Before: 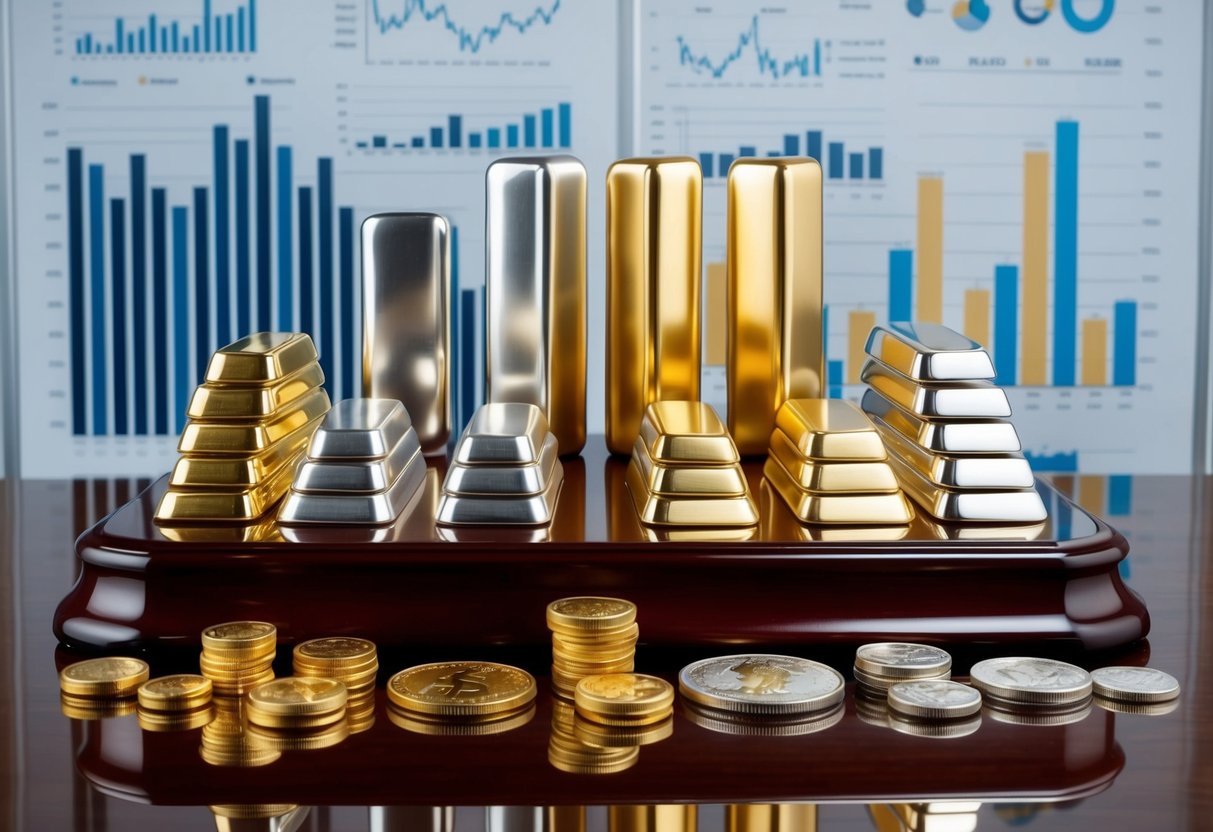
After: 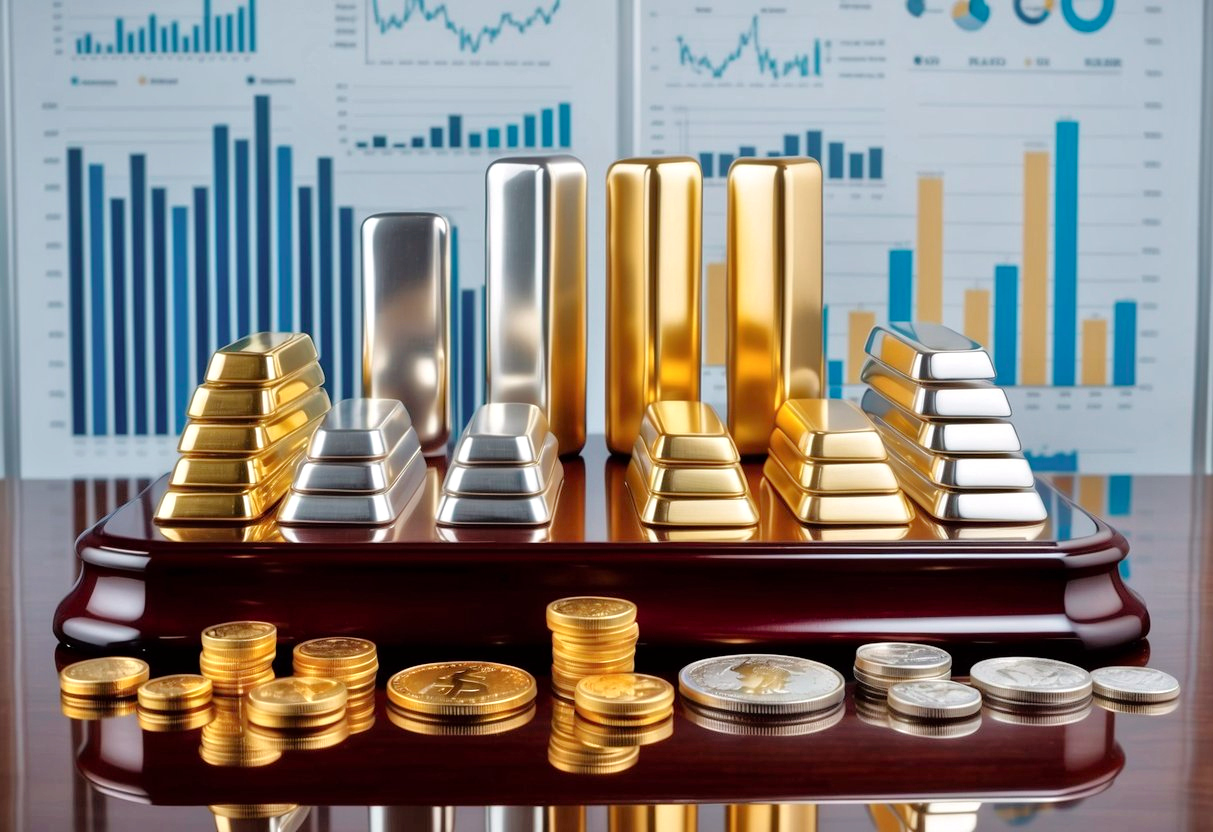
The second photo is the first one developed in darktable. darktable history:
tone equalizer: -7 EV 0.15 EV, -6 EV 0.6 EV, -5 EV 1.15 EV, -4 EV 1.33 EV, -3 EV 1.15 EV, -2 EV 0.6 EV, -1 EV 0.15 EV, mask exposure compensation -0.5 EV
tone curve: curves: ch0 [(0, 0) (0.253, 0.237) (1, 1)]; ch1 [(0, 0) (0.411, 0.385) (0.502, 0.506) (0.557, 0.565) (0.66, 0.683) (1, 1)]; ch2 [(0, 0) (0.394, 0.413) (0.5, 0.5) (1, 1)], color space Lab, independent channels, preserve colors none
